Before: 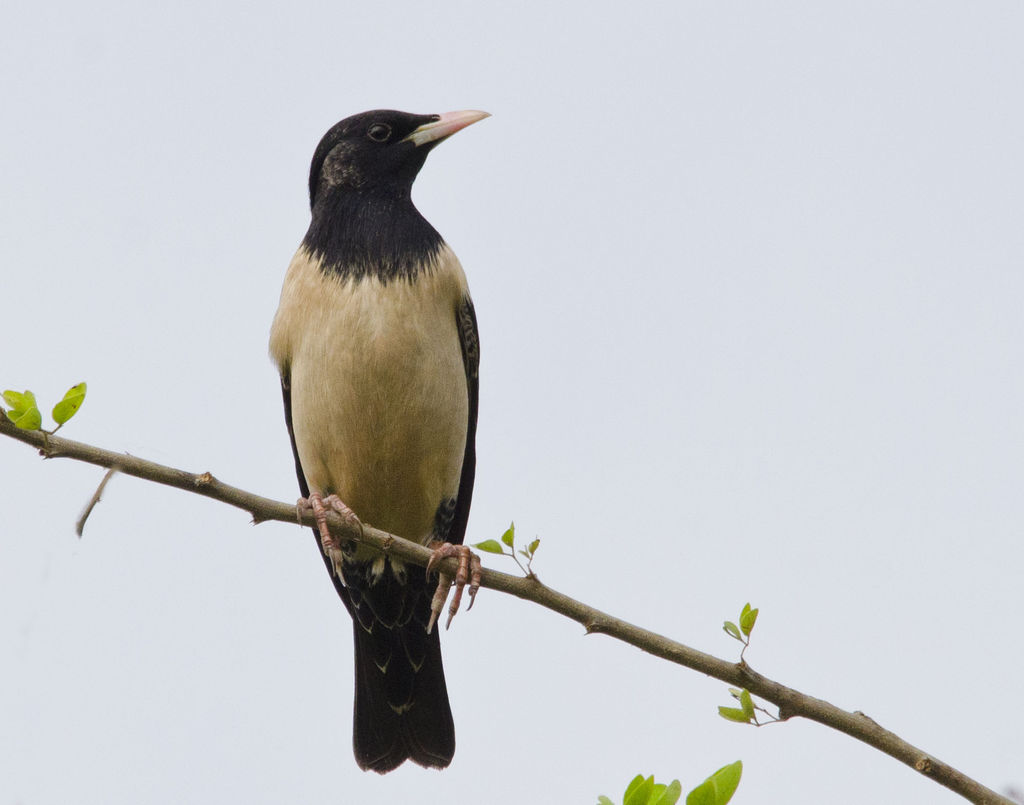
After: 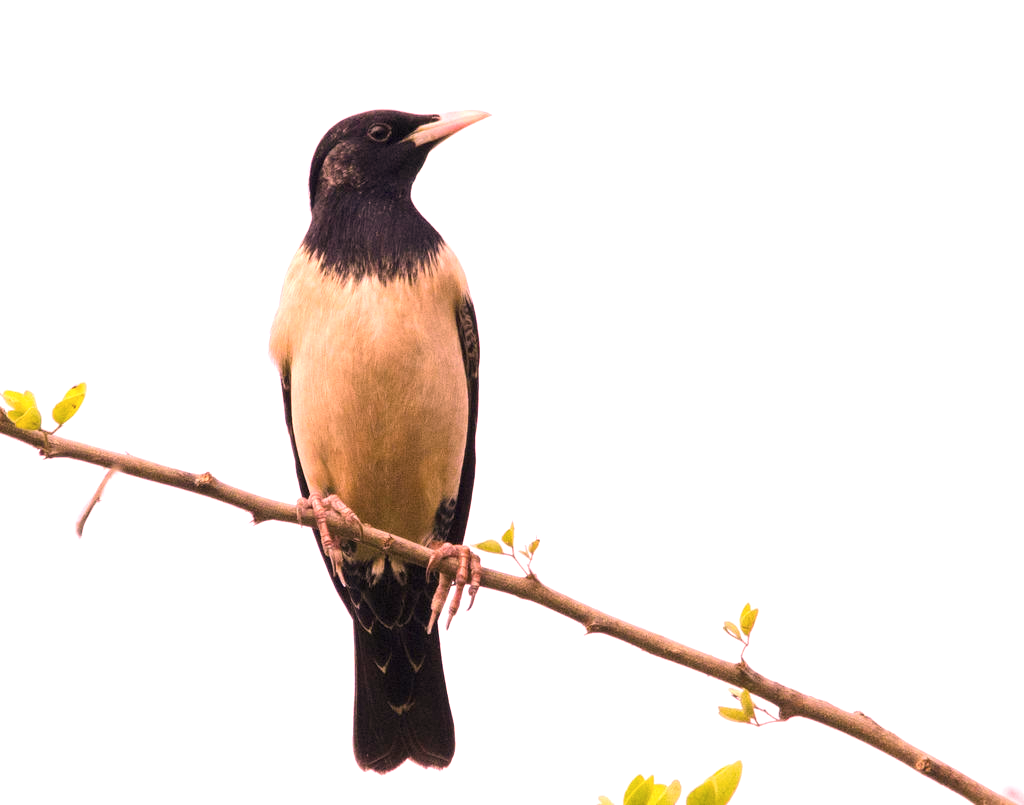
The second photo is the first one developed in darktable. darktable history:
color calibration: output R [0.999, 0.026, -0.11, 0], output G [-0.019, 1.037, -0.099, 0], output B [0.022, -0.023, 0.902, 0], illuminant custom, x 0.367, y 0.392, temperature 4437.75 K, clip negative RGB from gamut false
exposure: exposure 1.061 EV, compensate highlight preservation false
color correction: highlights a* 40, highlights b* 40, saturation 0.69
